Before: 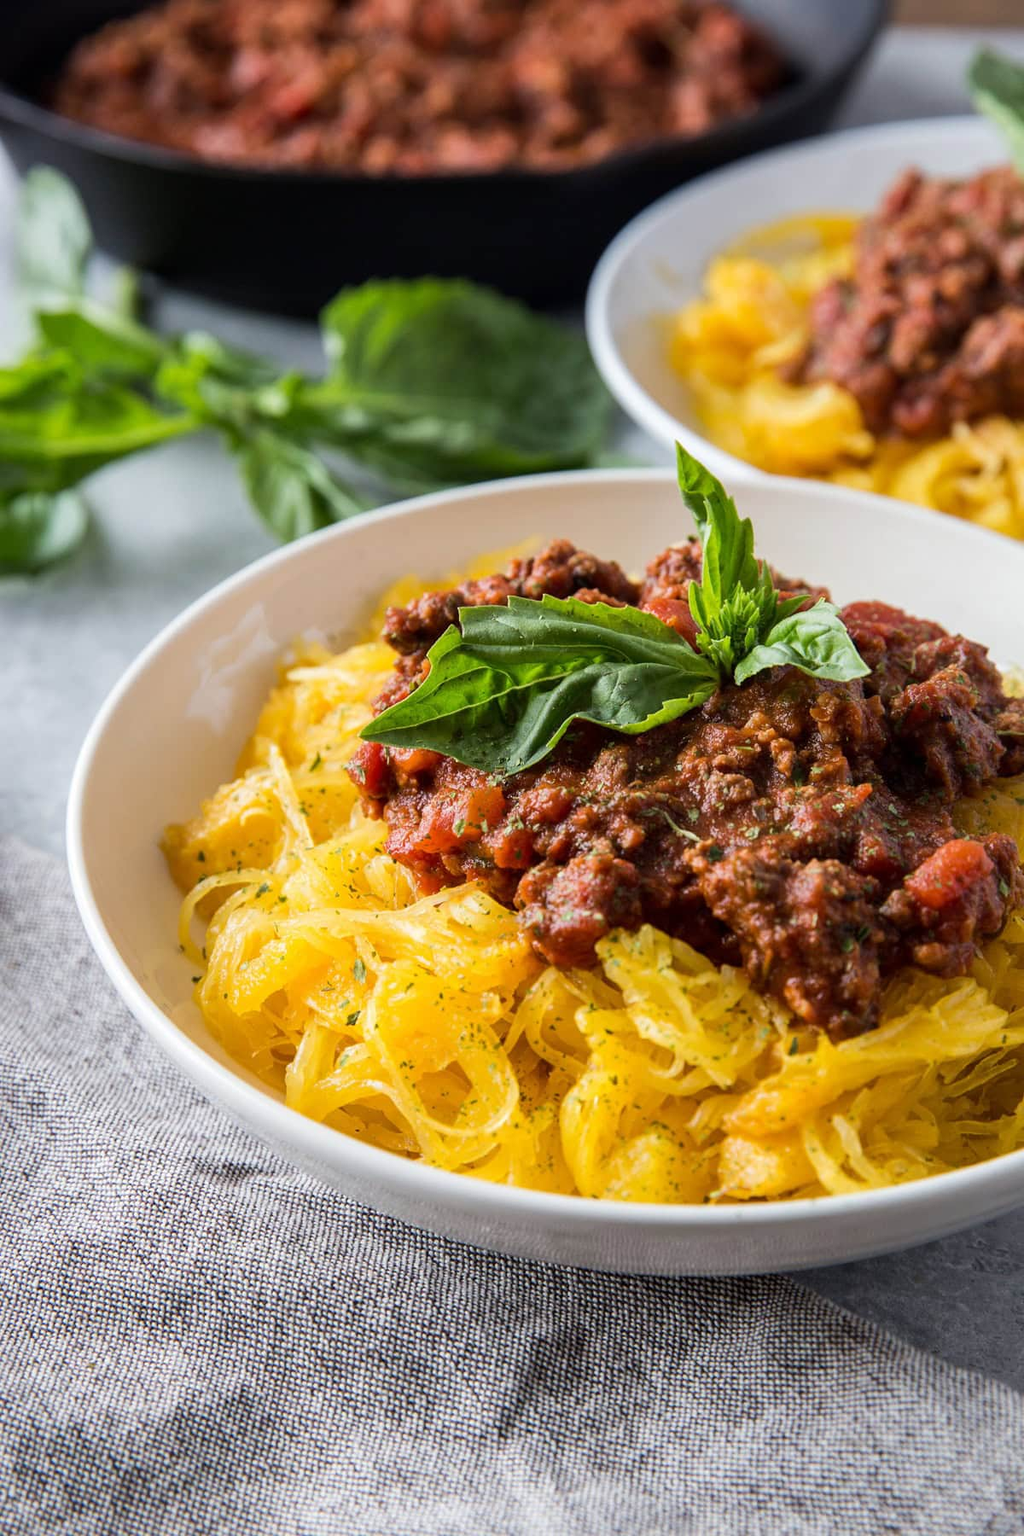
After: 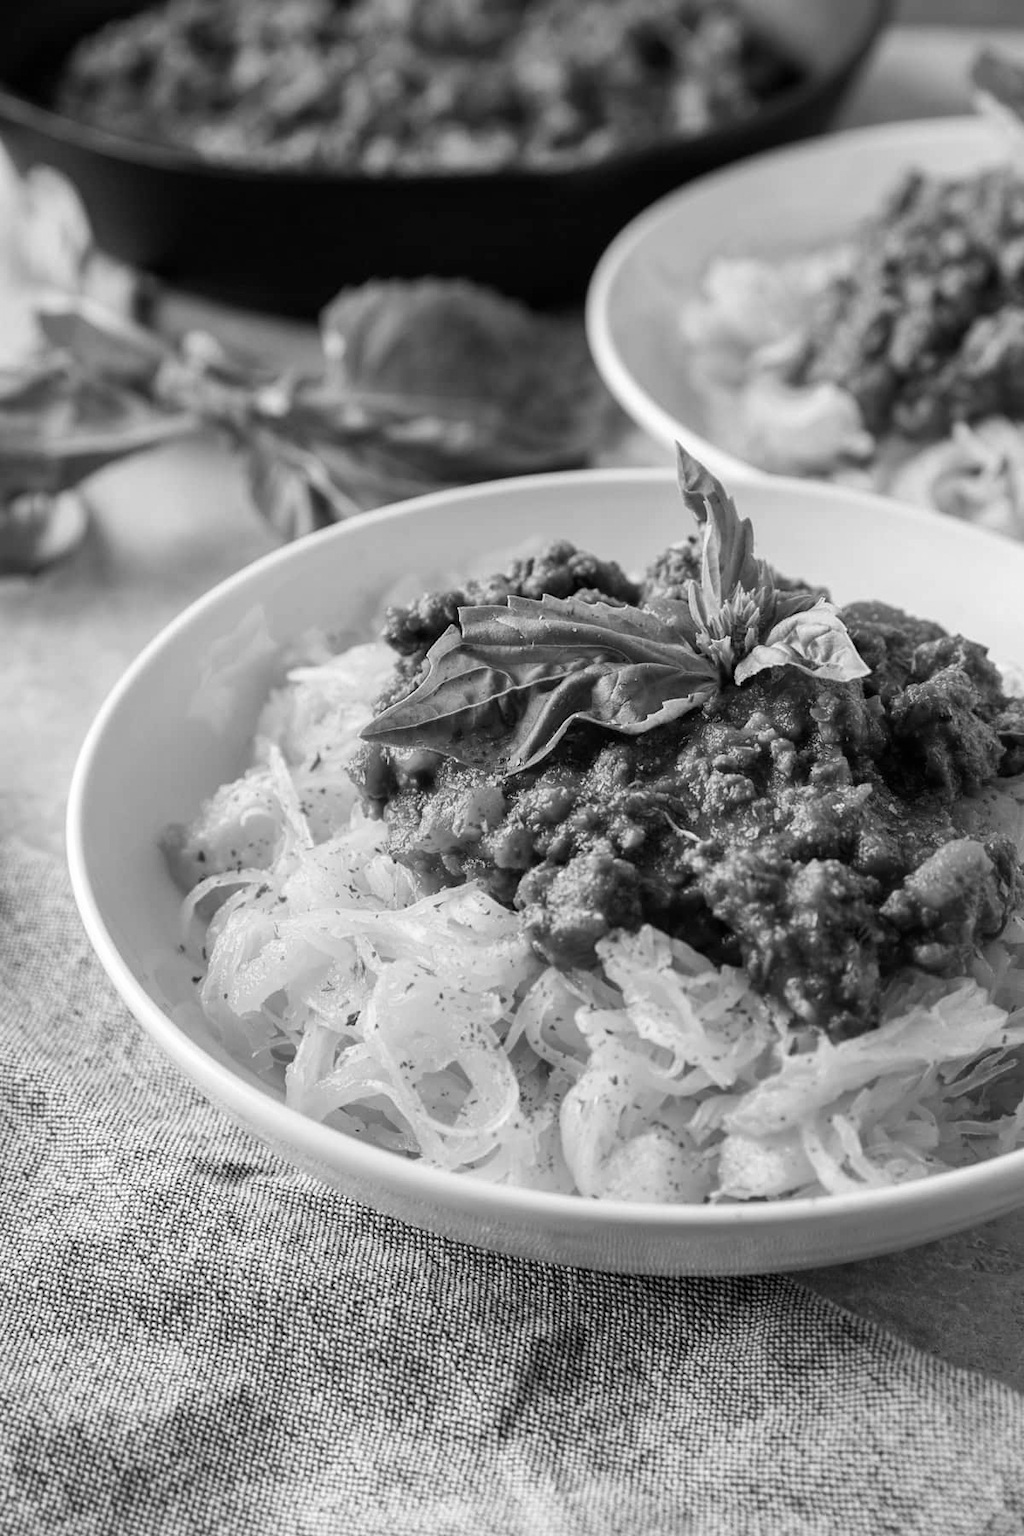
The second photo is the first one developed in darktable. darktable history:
shadows and highlights: radius 125.46, shadows 30.51, highlights -30.51, low approximation 0.01, soften with gaussian
monochrome: on, module defaults
white balance: red 1.123, blue 0.83
